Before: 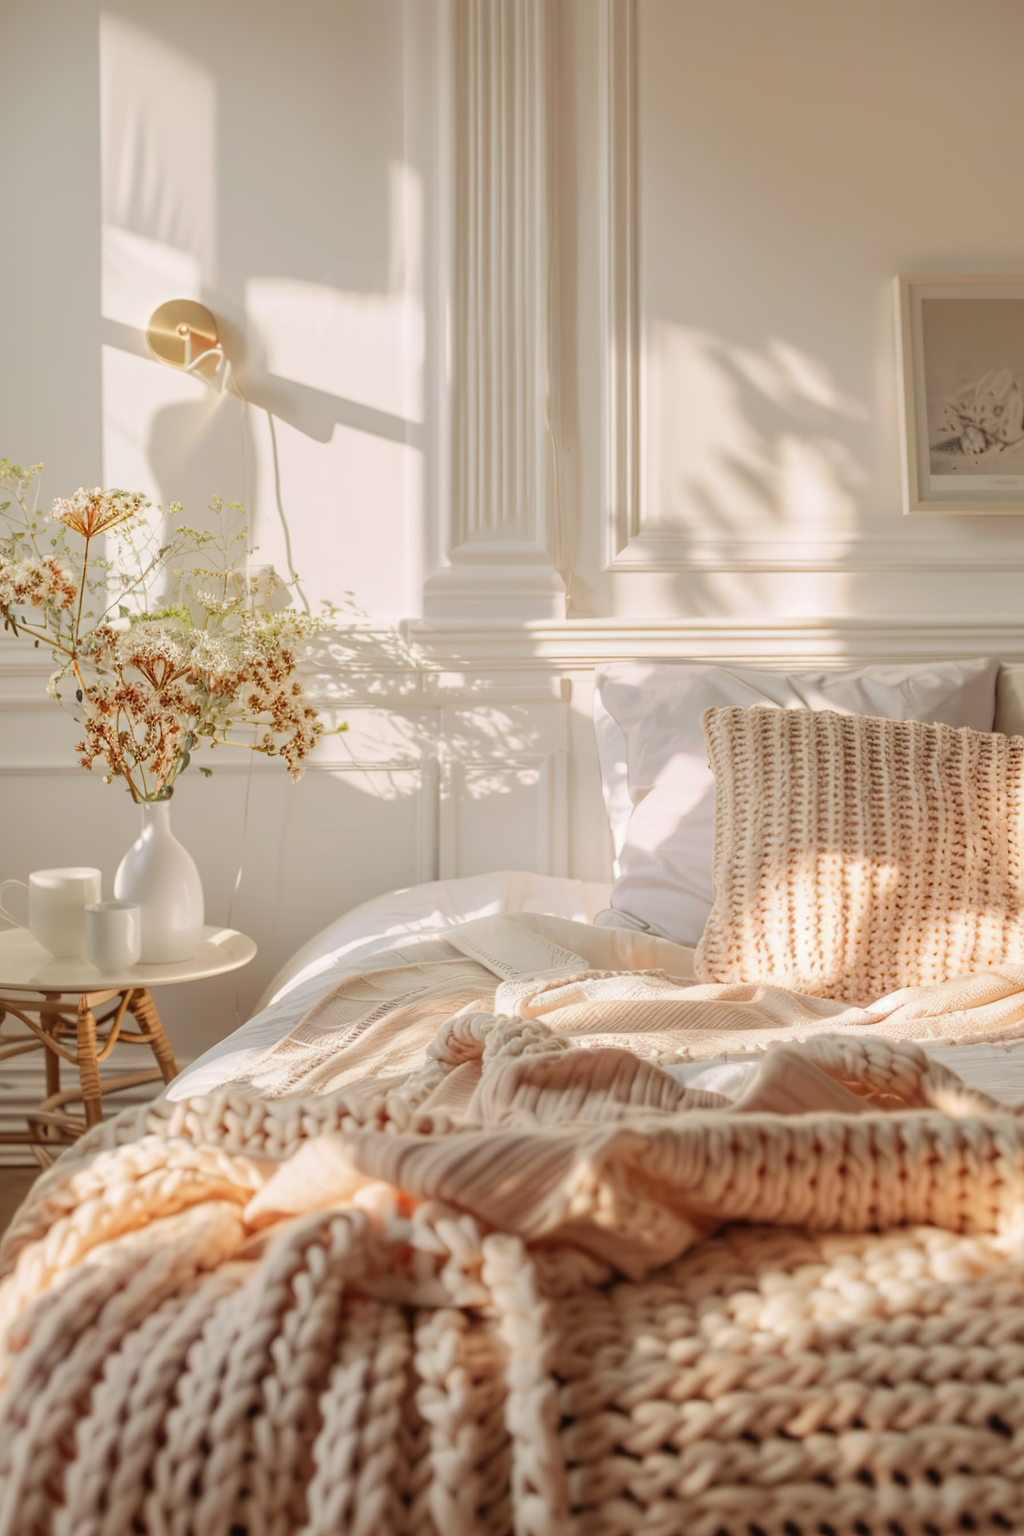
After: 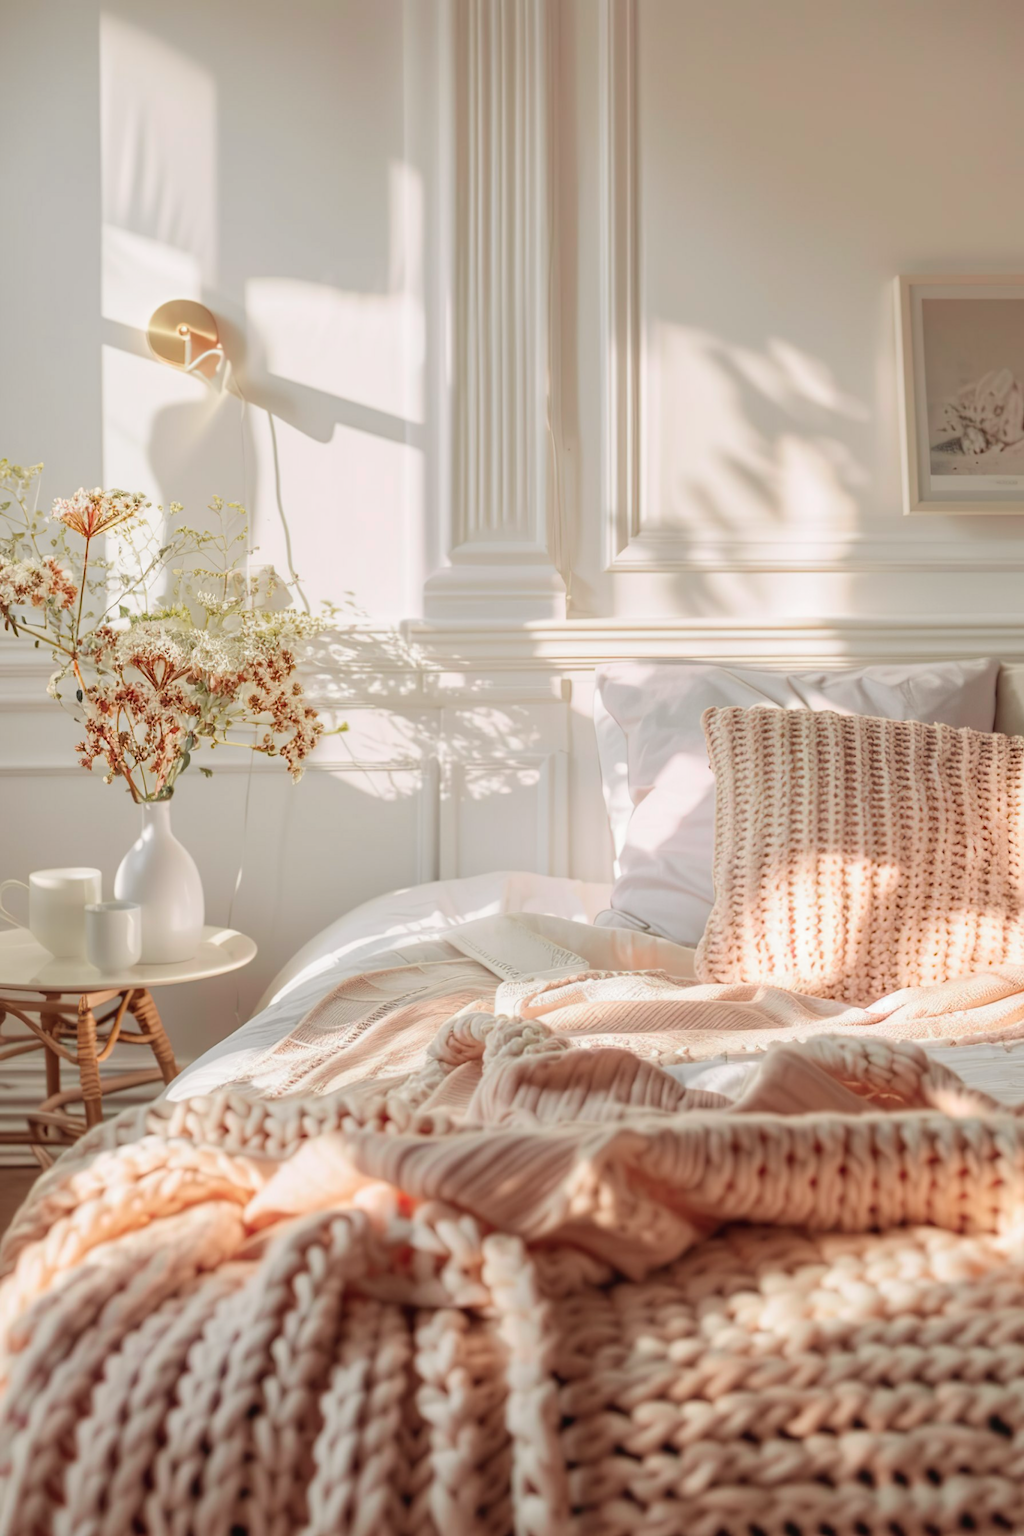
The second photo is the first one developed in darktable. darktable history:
tone curve: curves: ch0 [(0, 0.012) (0.056, 0.046) (0.218, 0.213) (0.606, 0.62) (0.82, 0.846) (1, 1)]; ch1 [(0, 0) (0.226, 0.261) (0.403, 0.437) (0.469, 0.472) (0.495, 0.499) (0.508, 0.503) (0.545, 0.555) (0.59, 0.598) (0.686, 0.728) (1, 1)]; ch2 [(0, 0) (0.269, 0.299) (0.459, 0.45) (0.498, 0.499) (0.523, 0.512) (0.568, 0.558) (0.634, 0.617) (0.698, 0.677) (0.806, 0.769) (1, 1)], color space Lab, independent channels, preserve colors none
